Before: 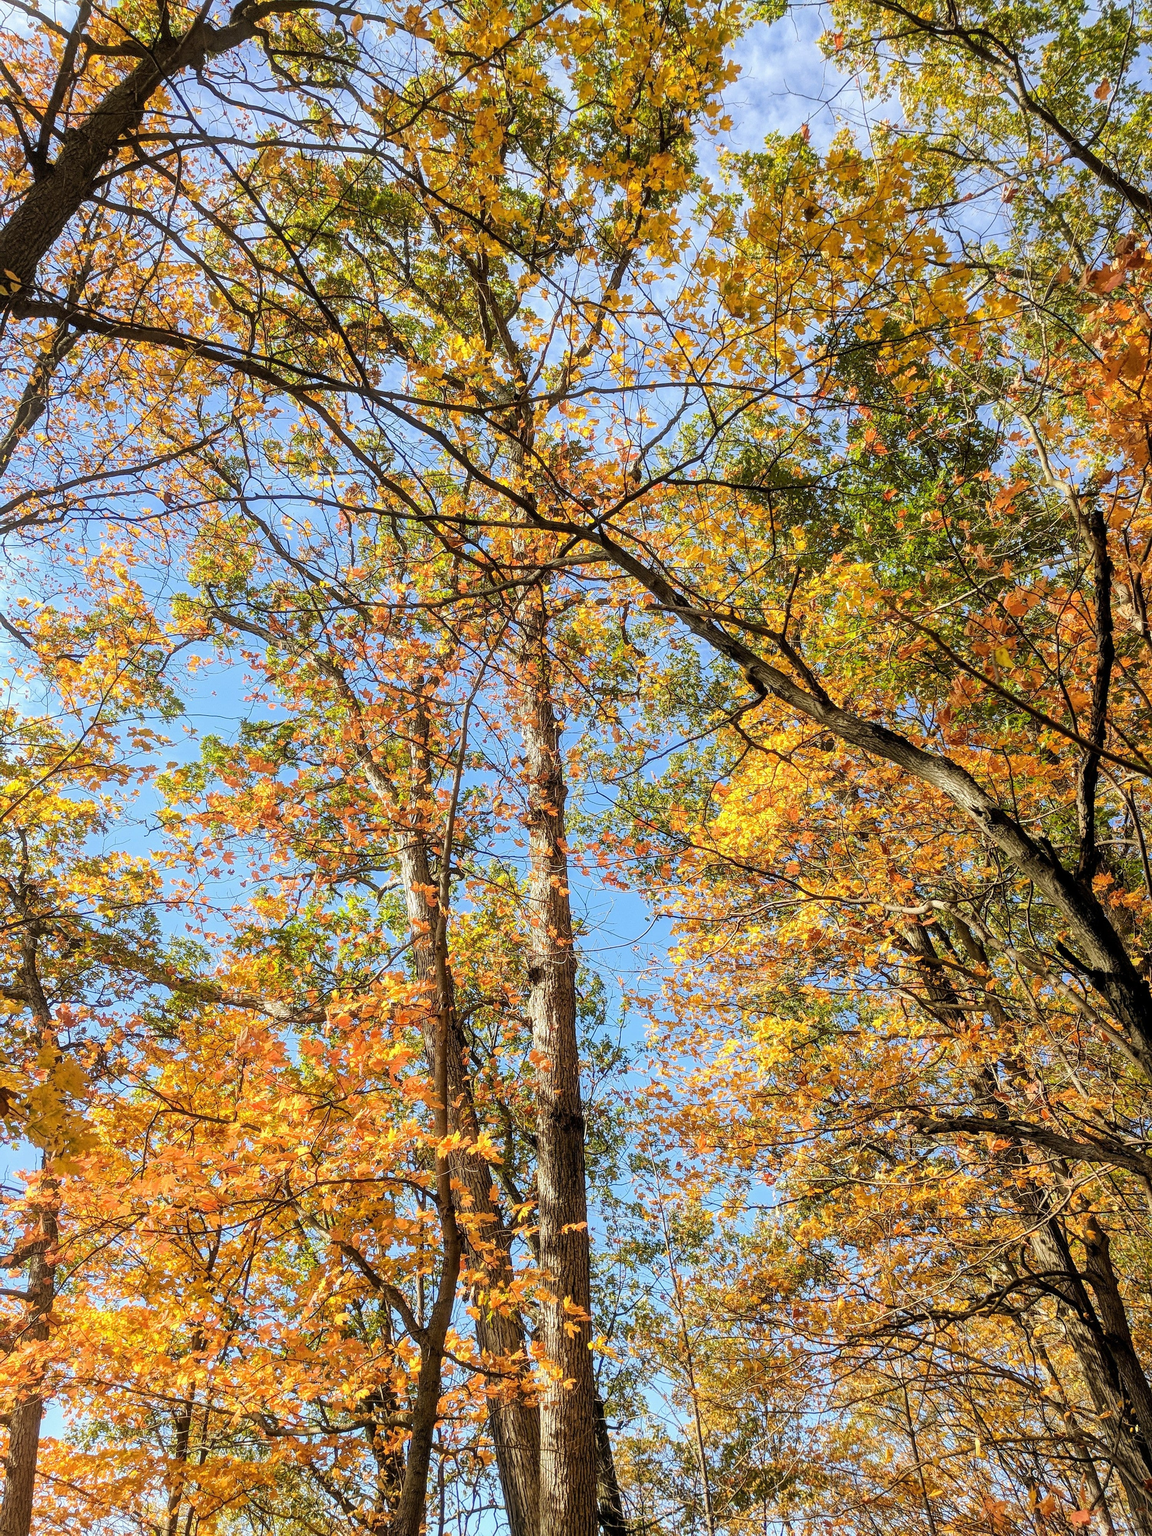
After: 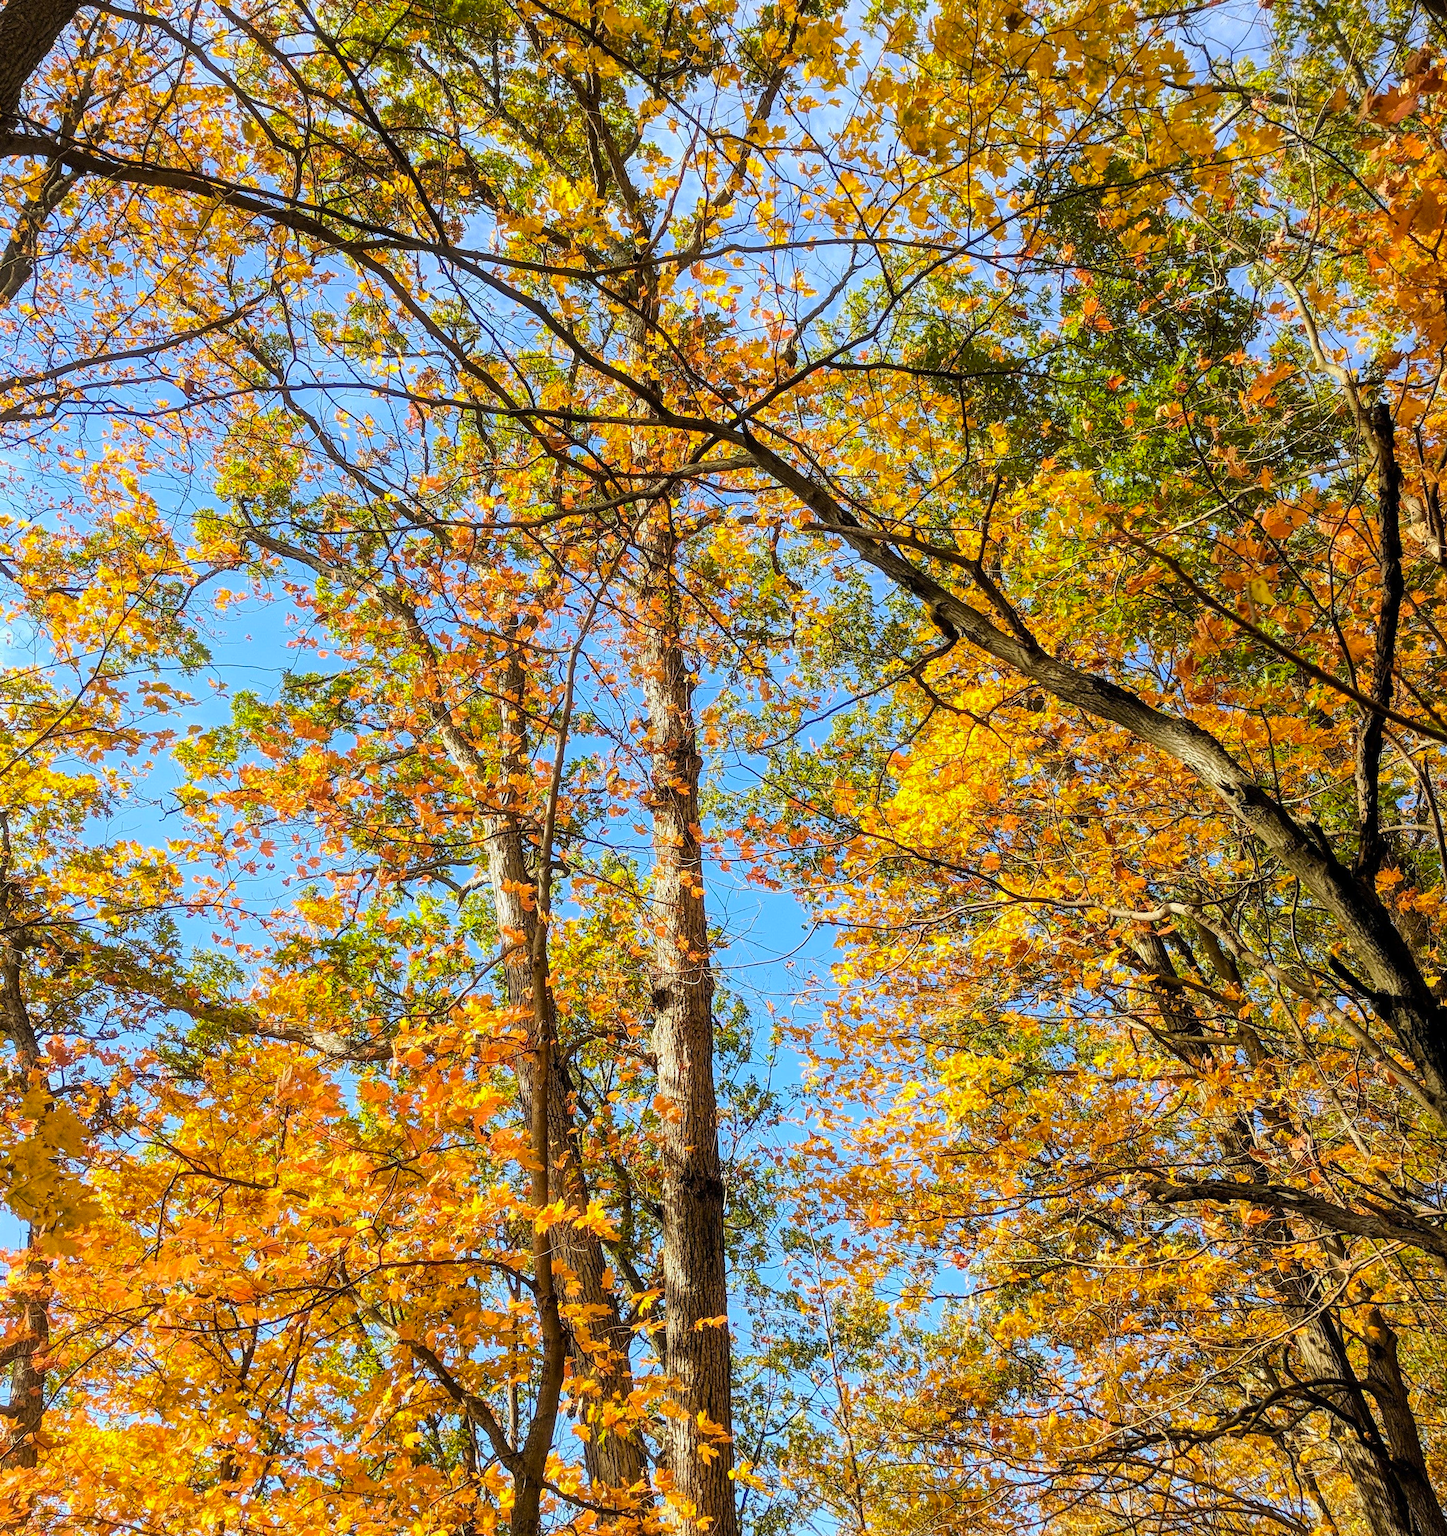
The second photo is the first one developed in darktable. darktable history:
crop and rotate: left 1.814%, top 12.818%, right 0.25%, bottom 9.225%
color balance rgb: global vibrance 42.74%
exposure: exposure -0.021 EV, compensate highlight preservation false
